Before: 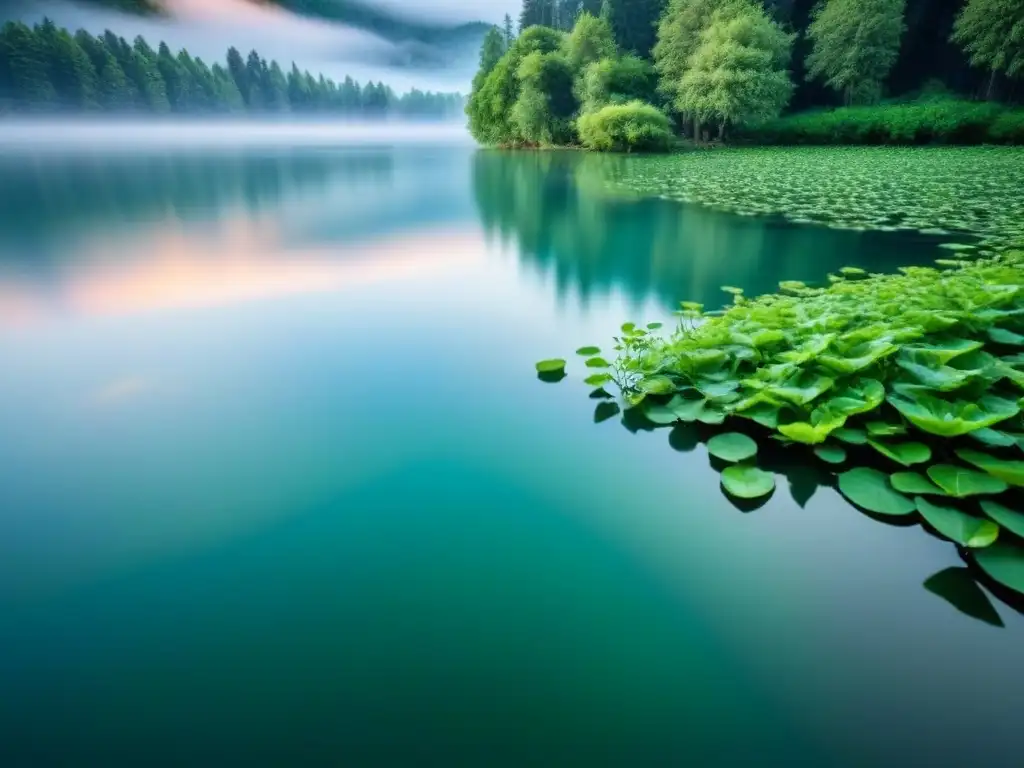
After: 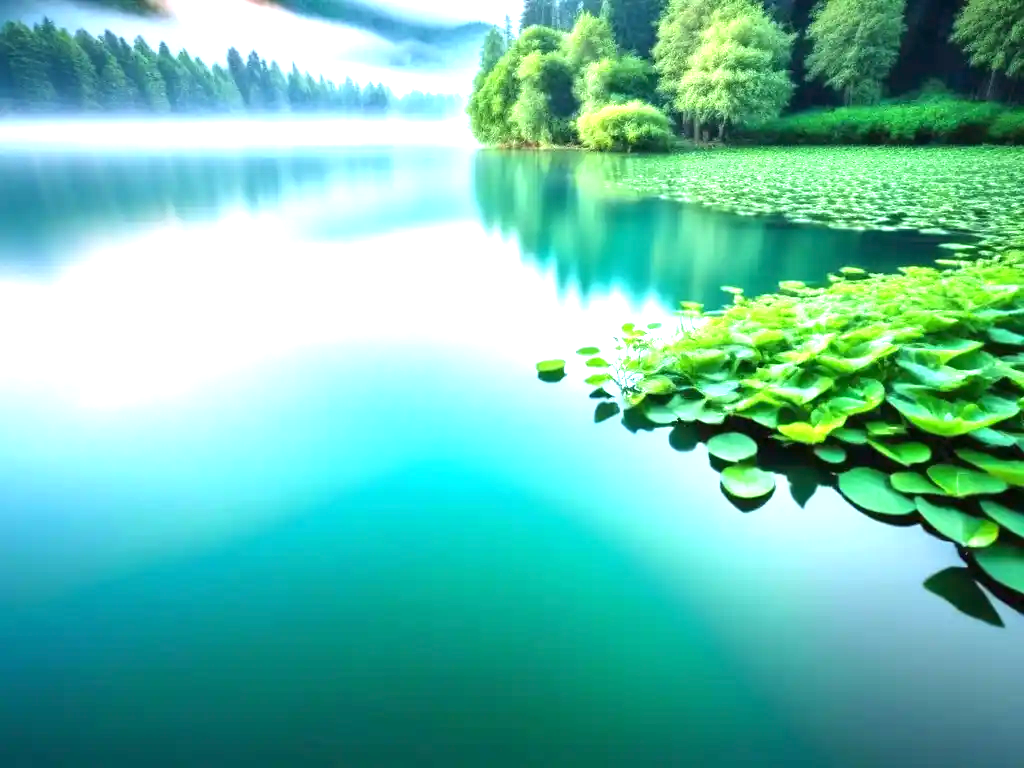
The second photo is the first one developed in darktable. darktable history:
exposure: black level correction 0, exposure 1.514 EV, compensate highlight preservation false
